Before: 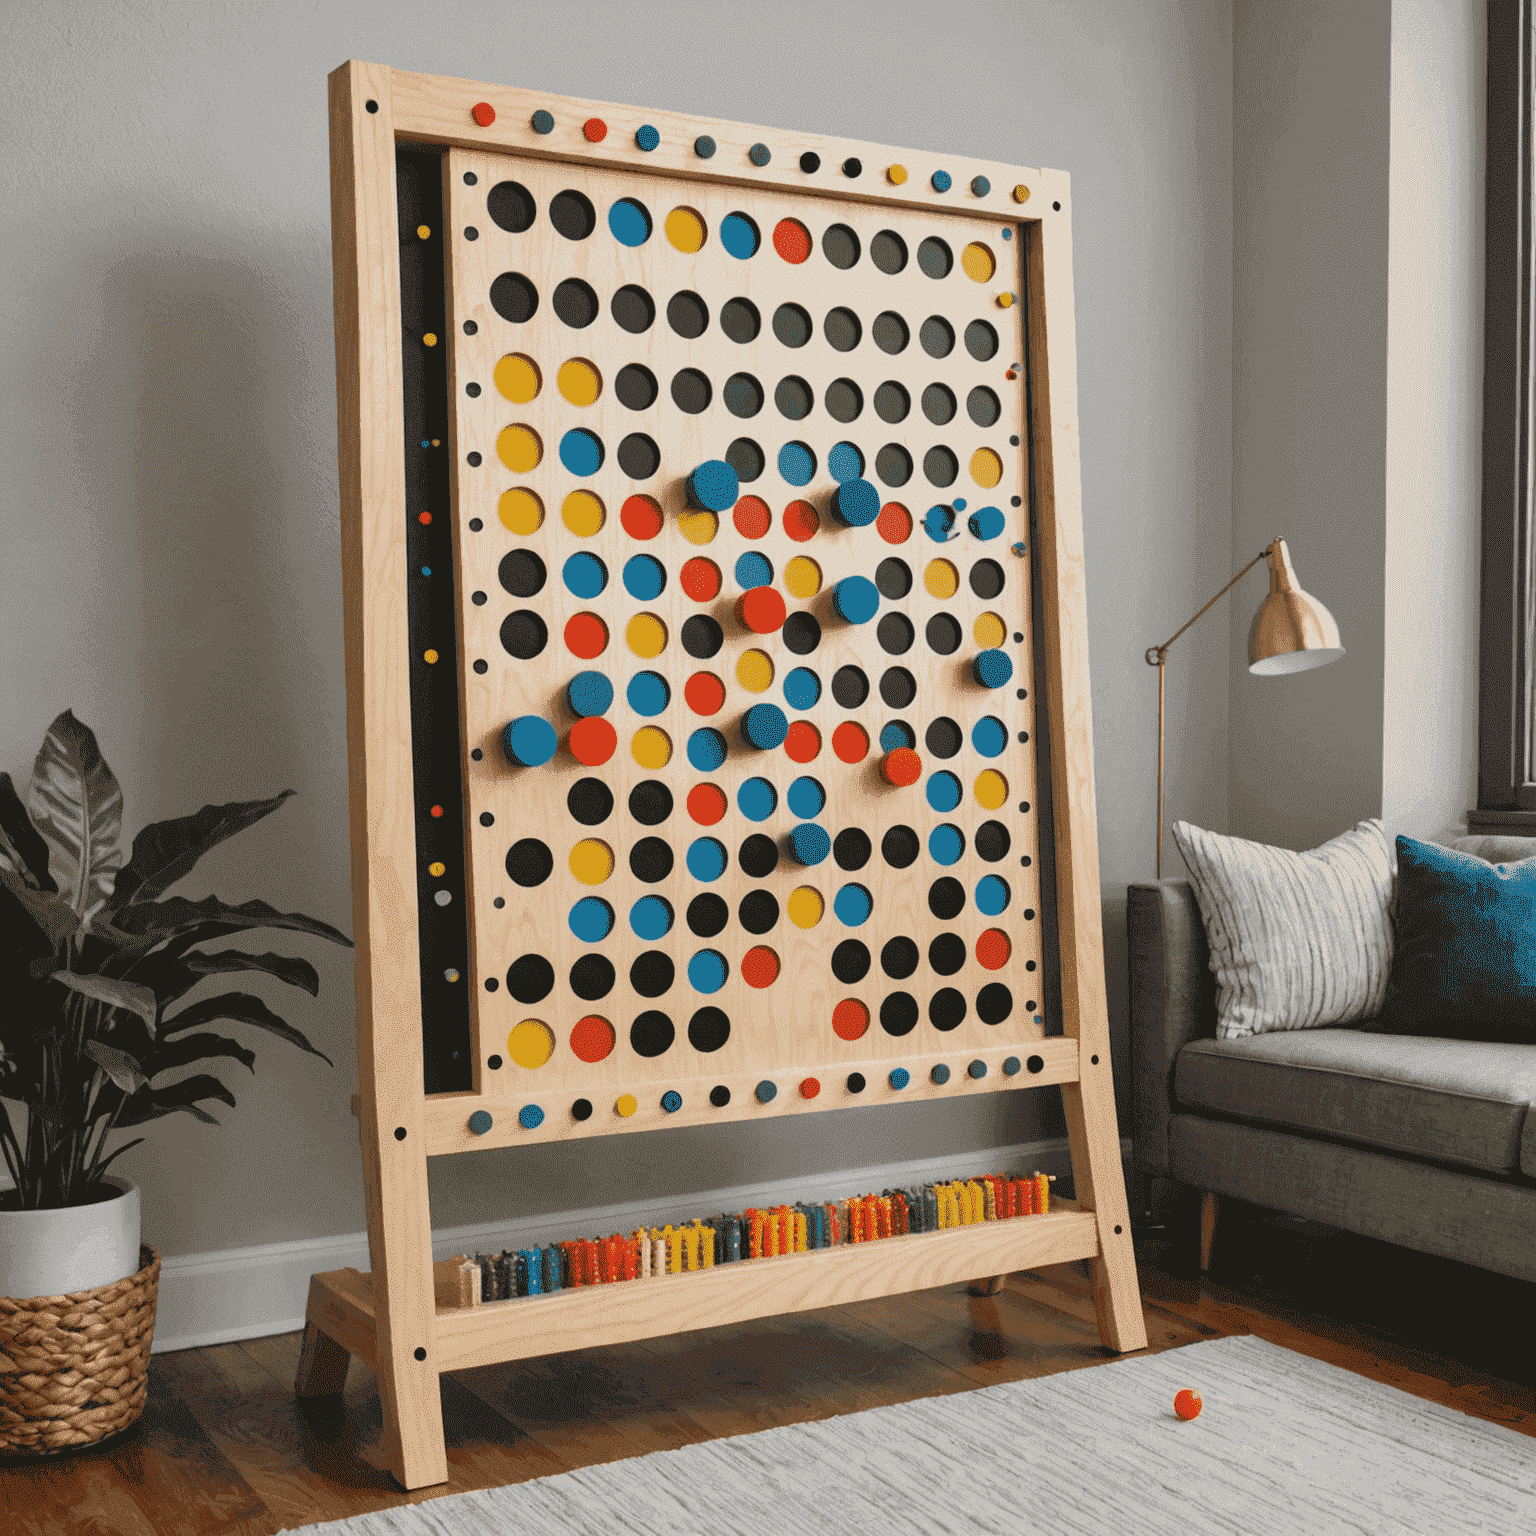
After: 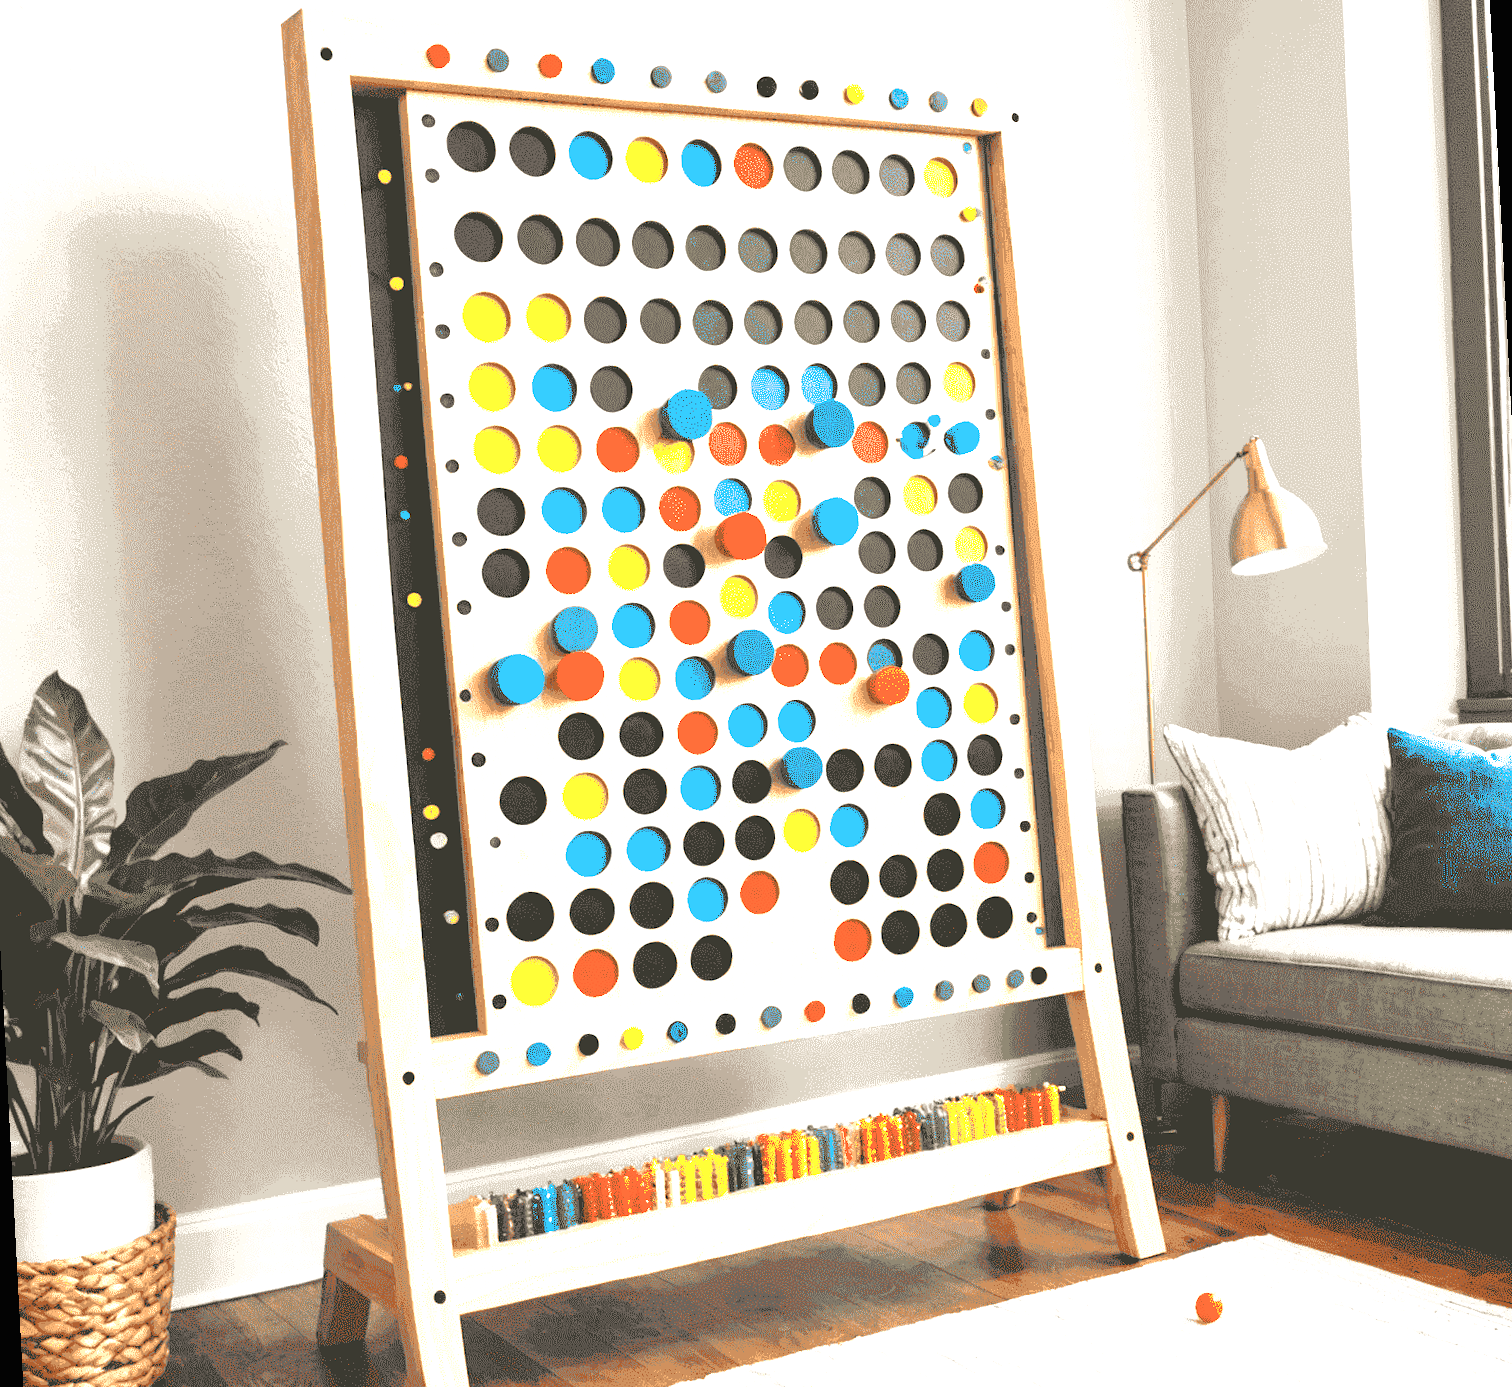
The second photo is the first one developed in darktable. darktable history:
exposure: black level correction 0, exposure 1.9 EV, compensate highlight preservation false
rotate and perspective: rotation -3°, crop left 0.031, crop right 0.968, crop top 0.07, crop bottom 0.93
